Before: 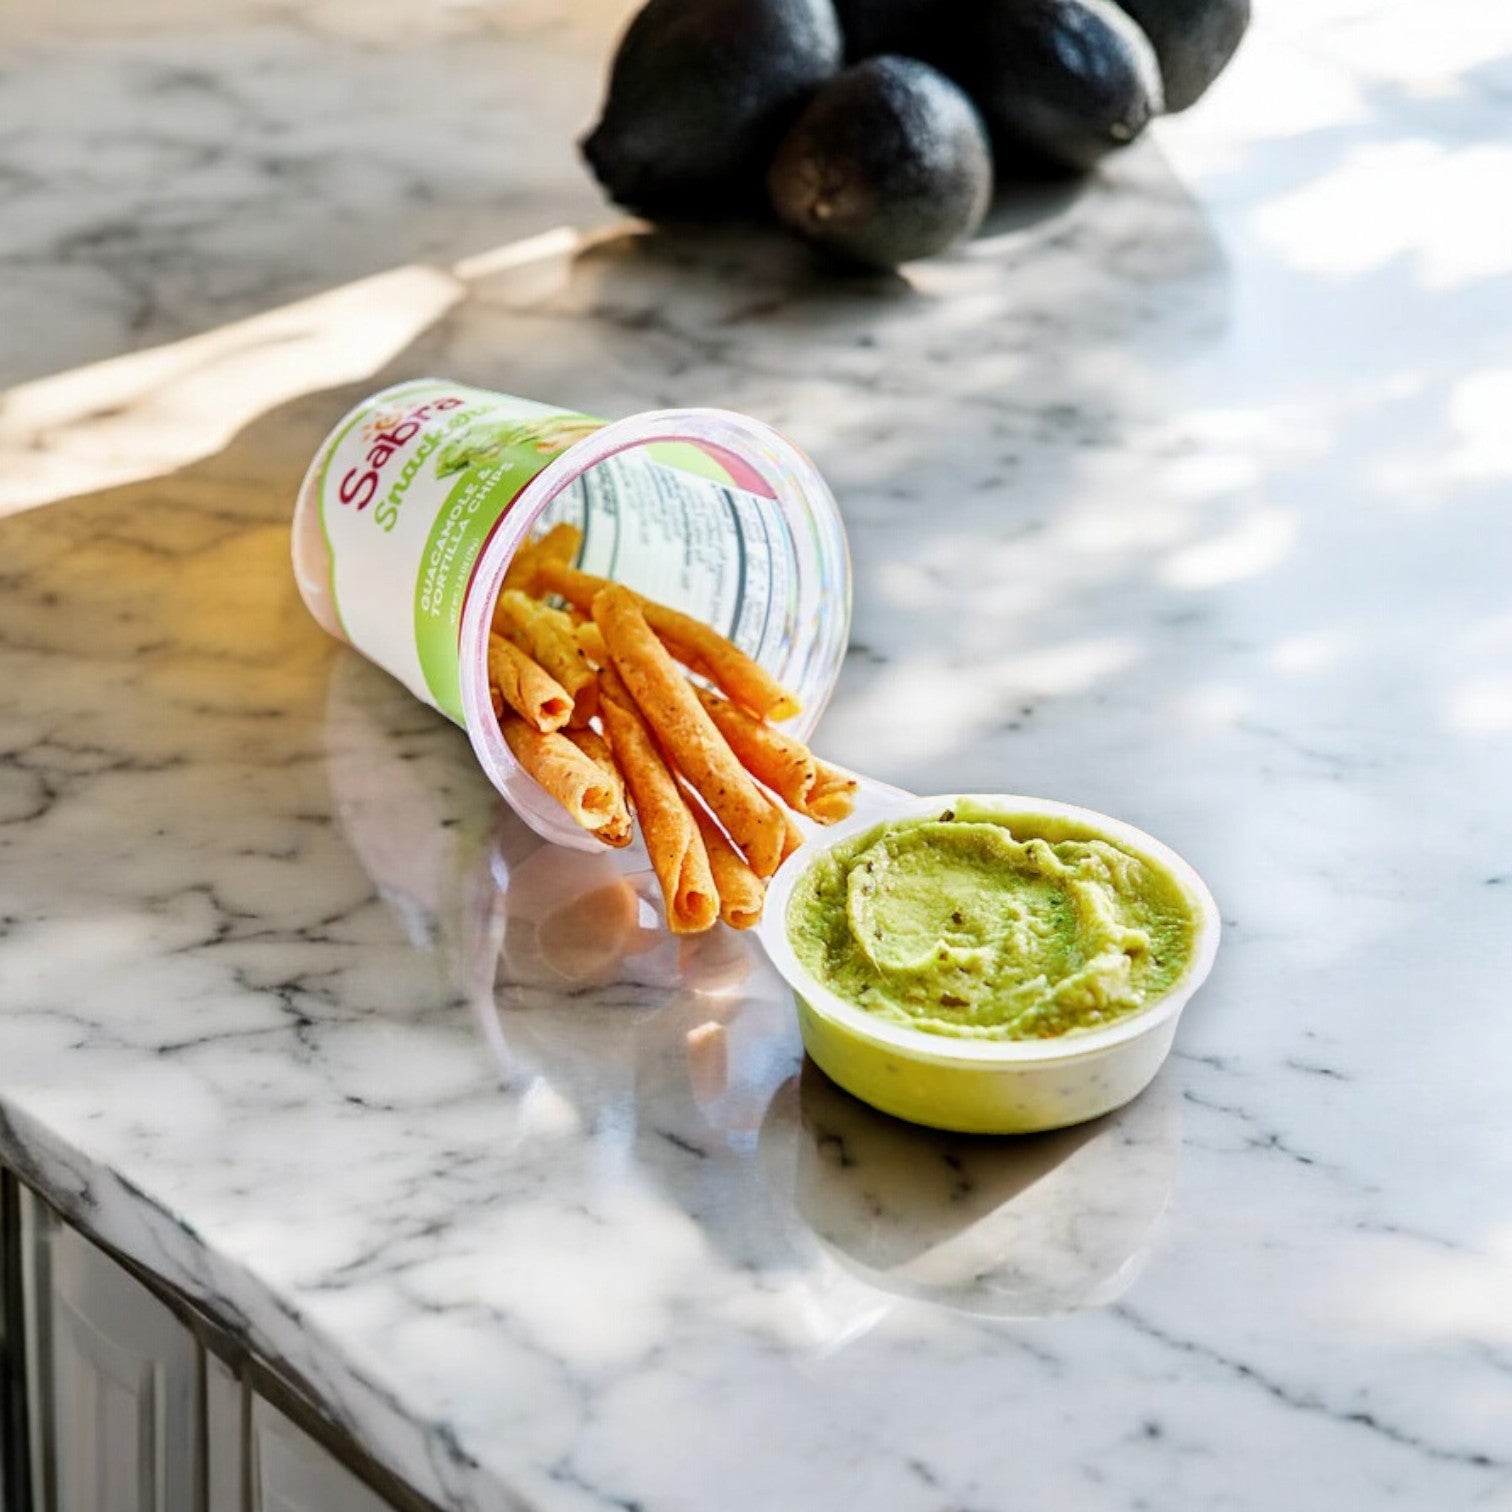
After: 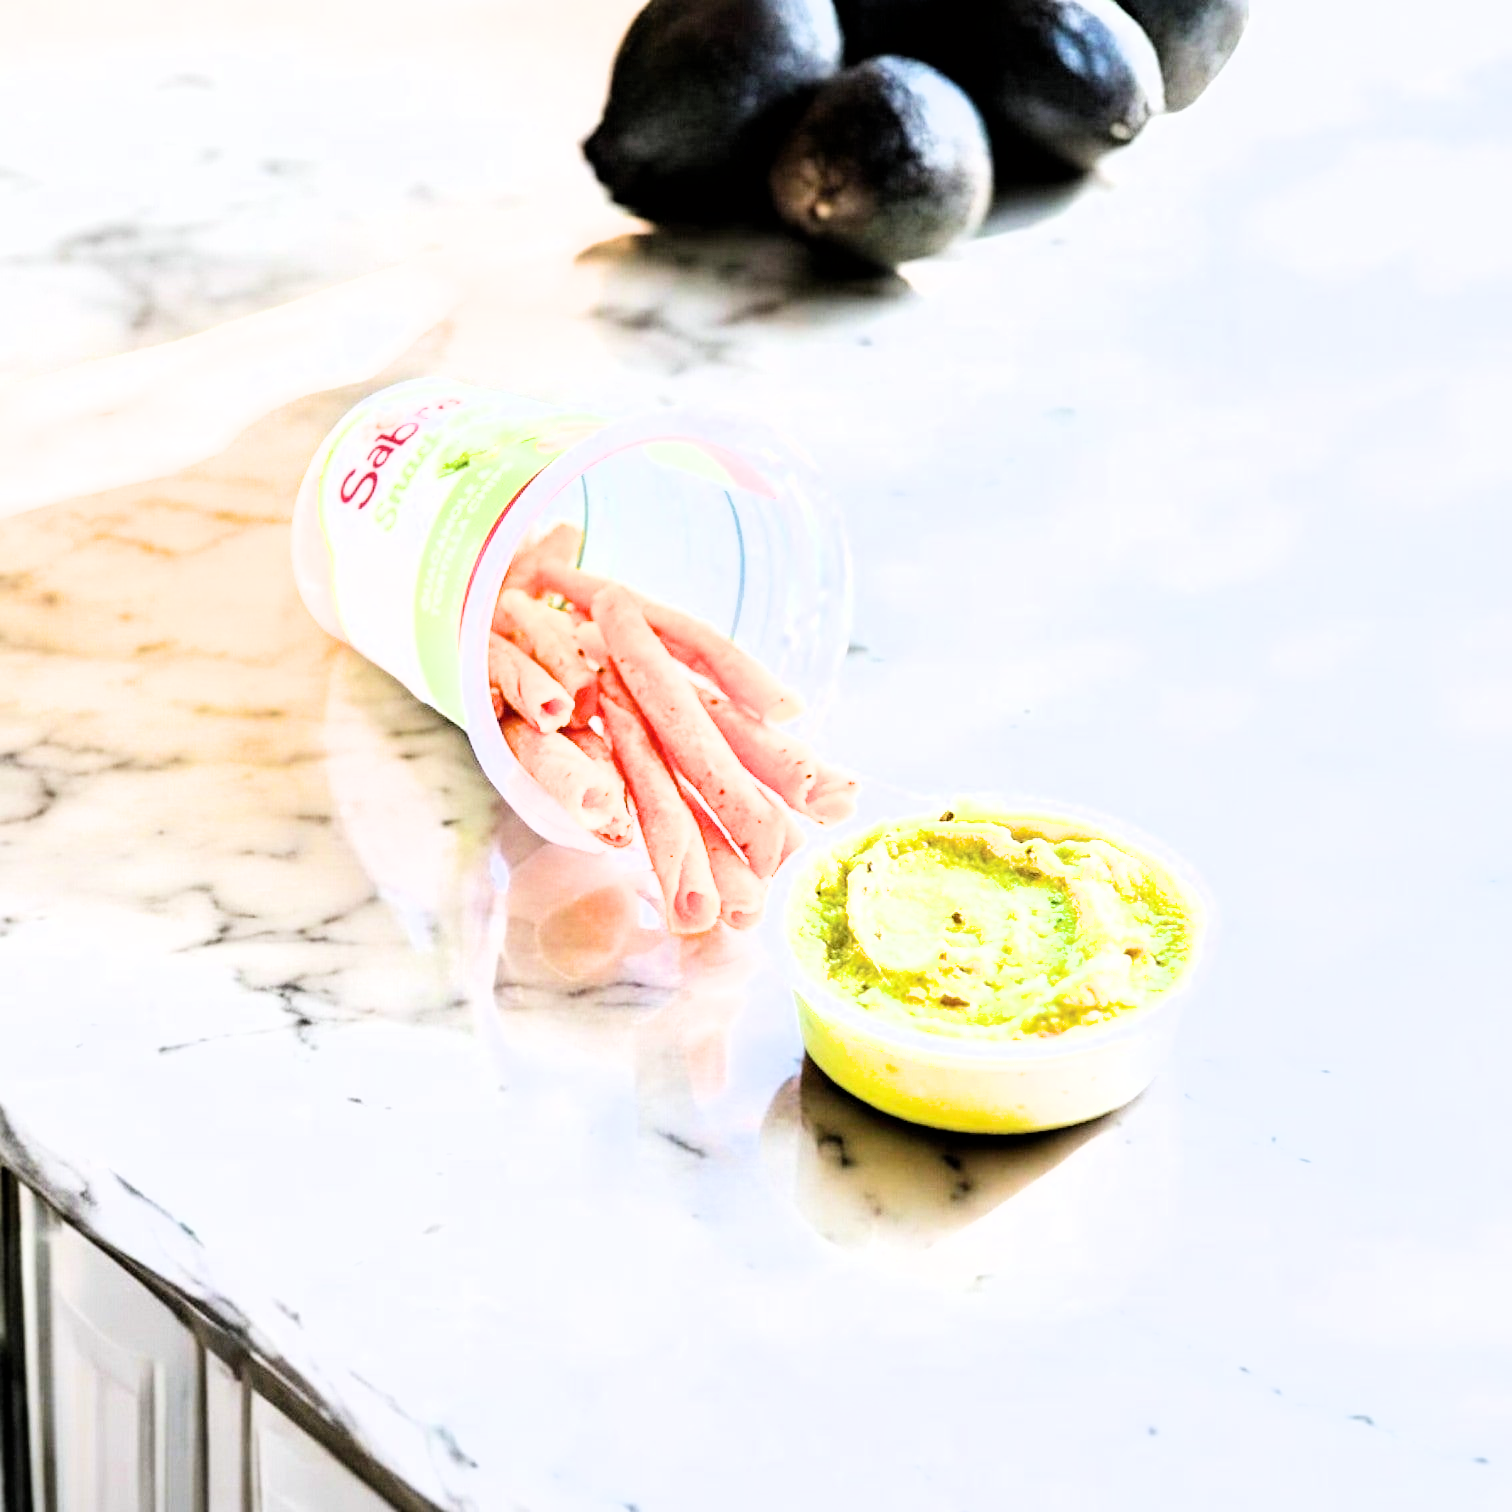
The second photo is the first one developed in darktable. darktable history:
filmic rgb: black relative exposure -16 EV, white relative exposure 6.29 EV, hardness 5.1, contrast 1.35
exposure: black level correction 0, exposure 1.975 EV, compensate exposure bias true, compensate highlight preservation false
white balance: red 0.984, blue 1.059
color calibration: x 0.342, y 0.356, temperature 5122 K
